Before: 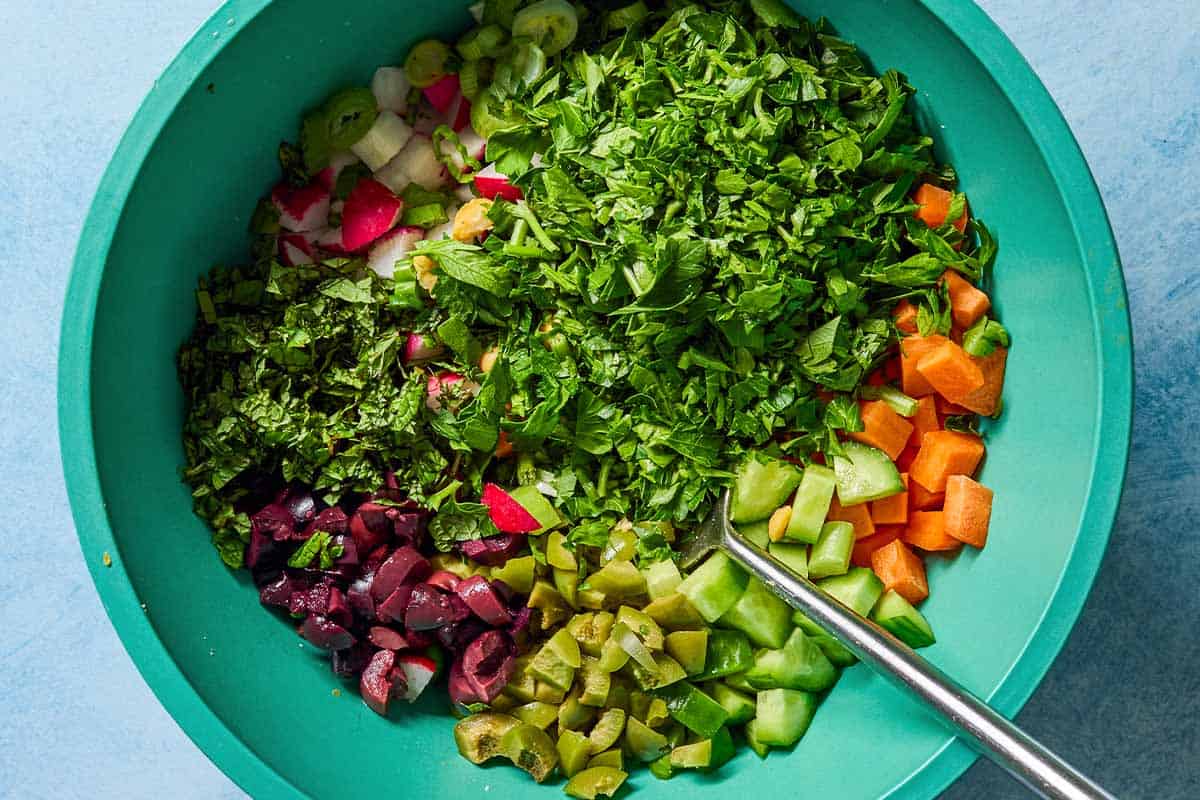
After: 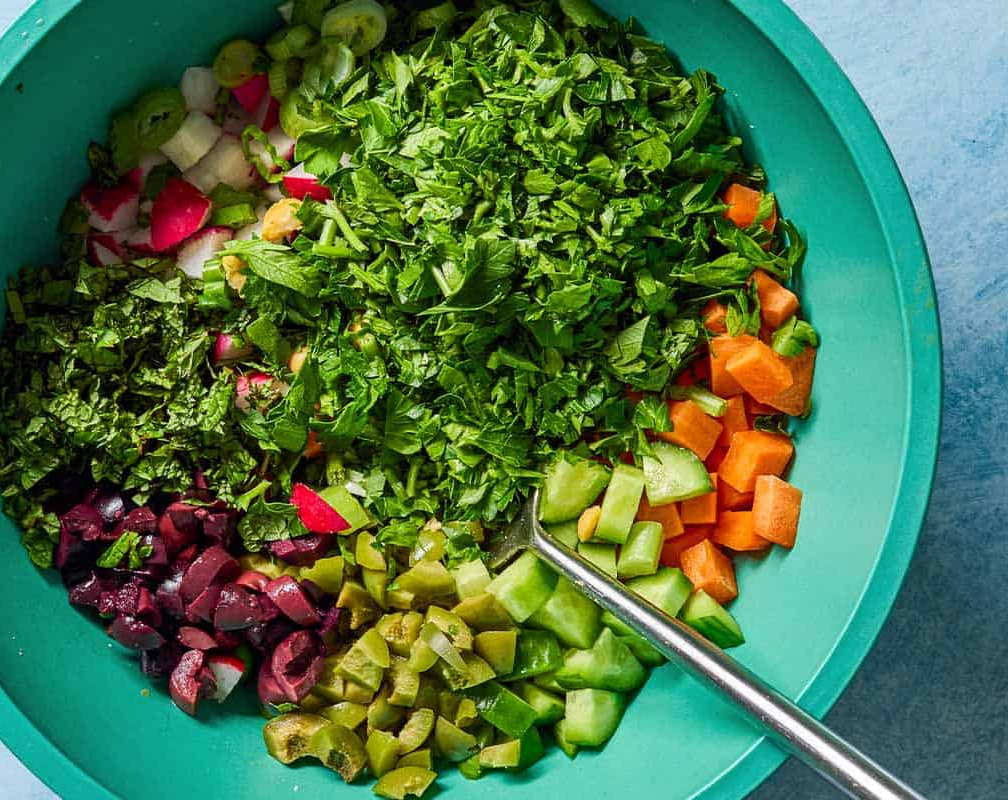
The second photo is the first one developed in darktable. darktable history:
crop: left 15.918%
